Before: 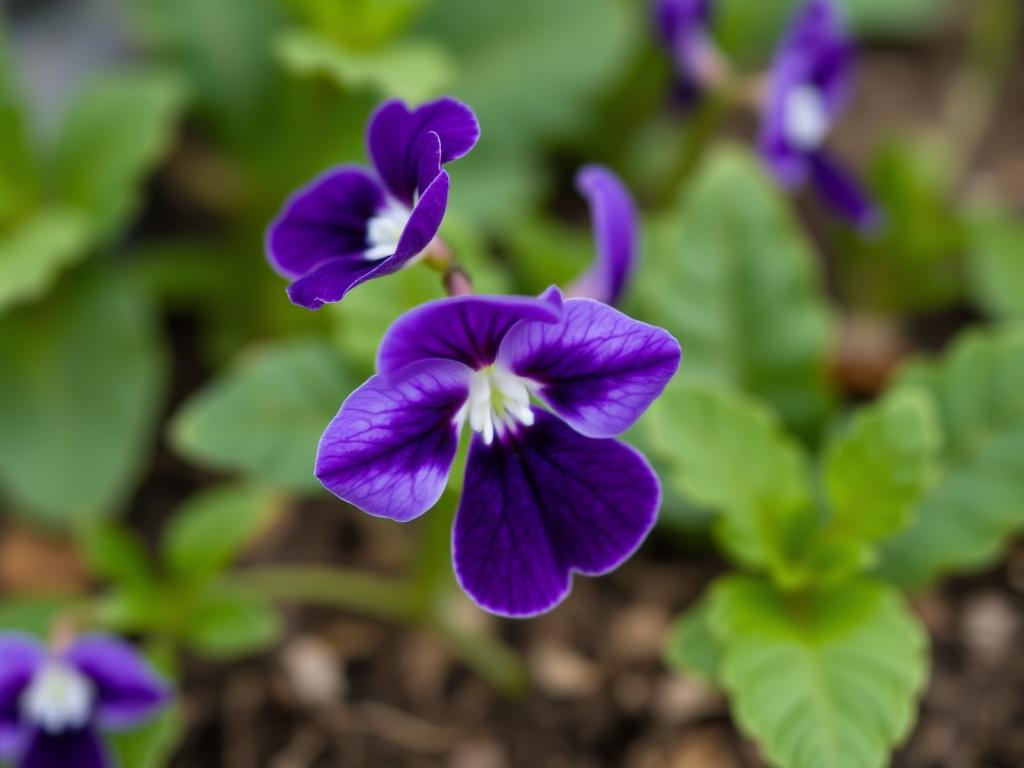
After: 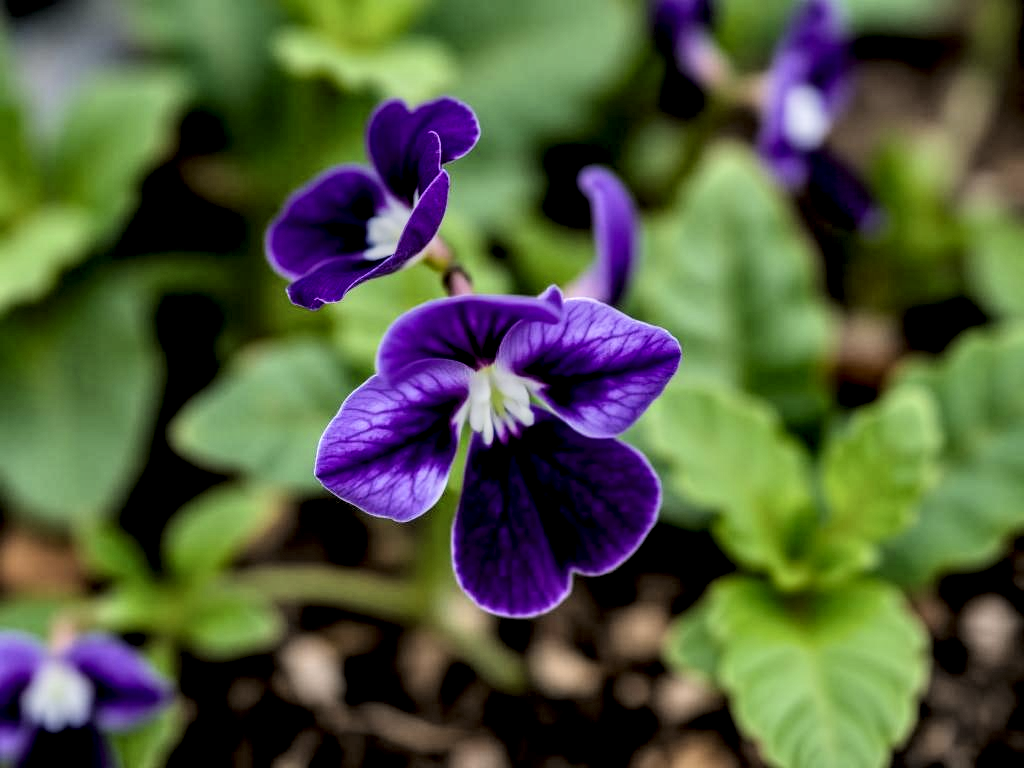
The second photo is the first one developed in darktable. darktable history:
filmic rgb: black relative exposure -5 EV, hardness 2.88, contrast 1.3, highlights saturation mix -30%
rotate and perspective: automatic cropping off
local contrast: highlights 0%, shadows 0%, detail 182%
